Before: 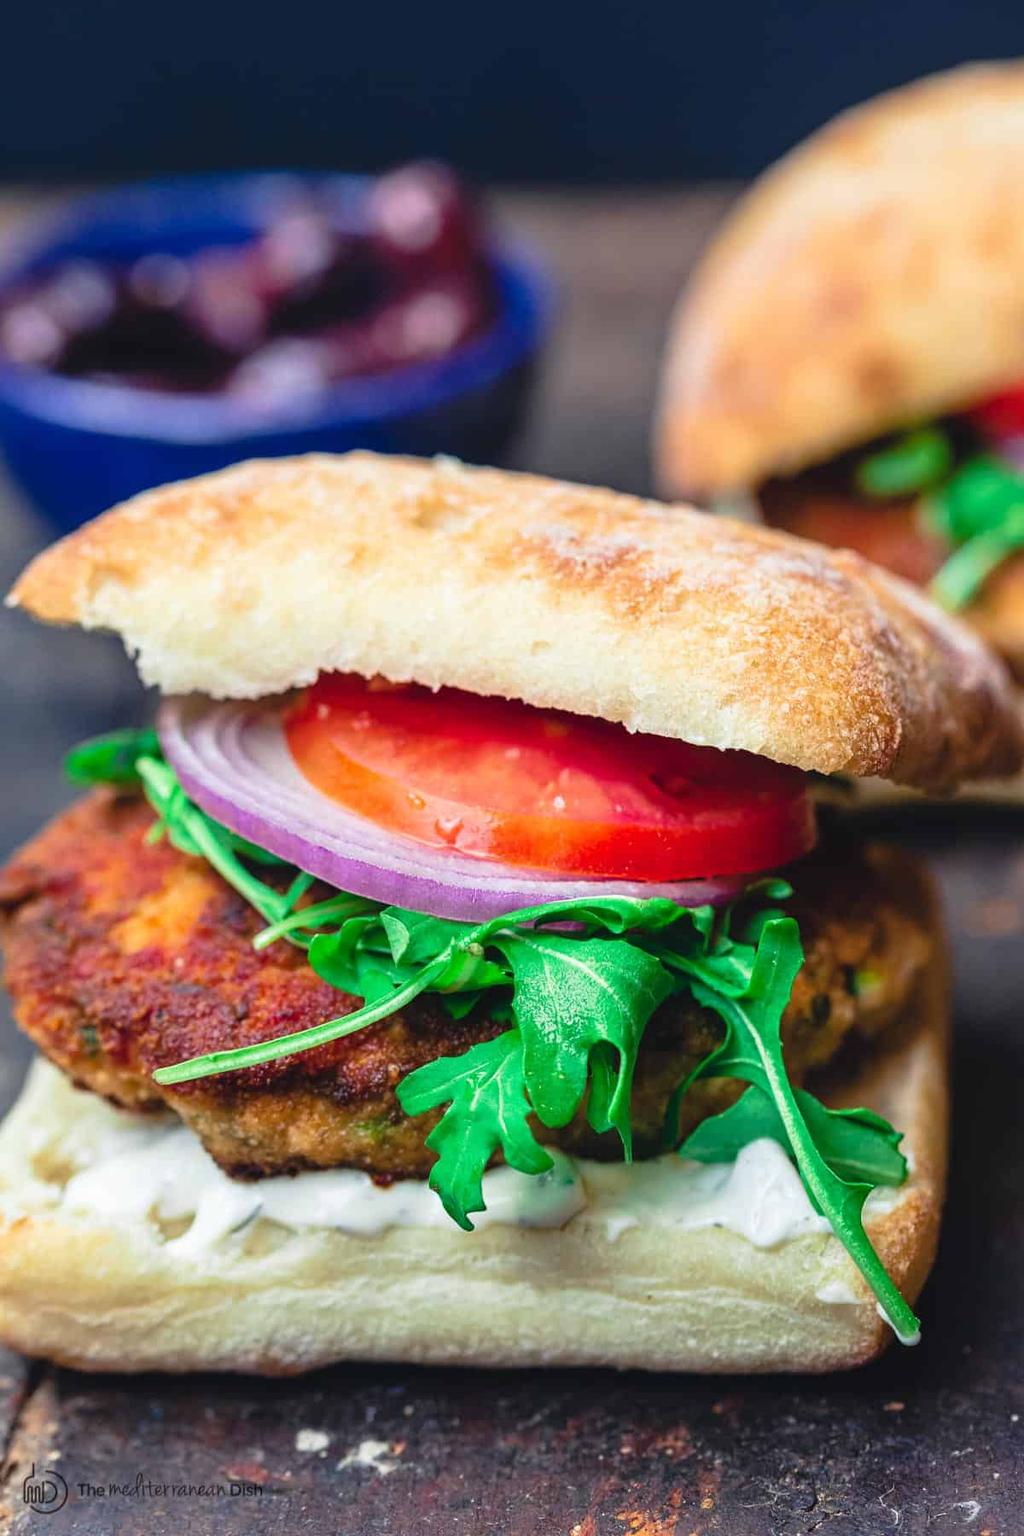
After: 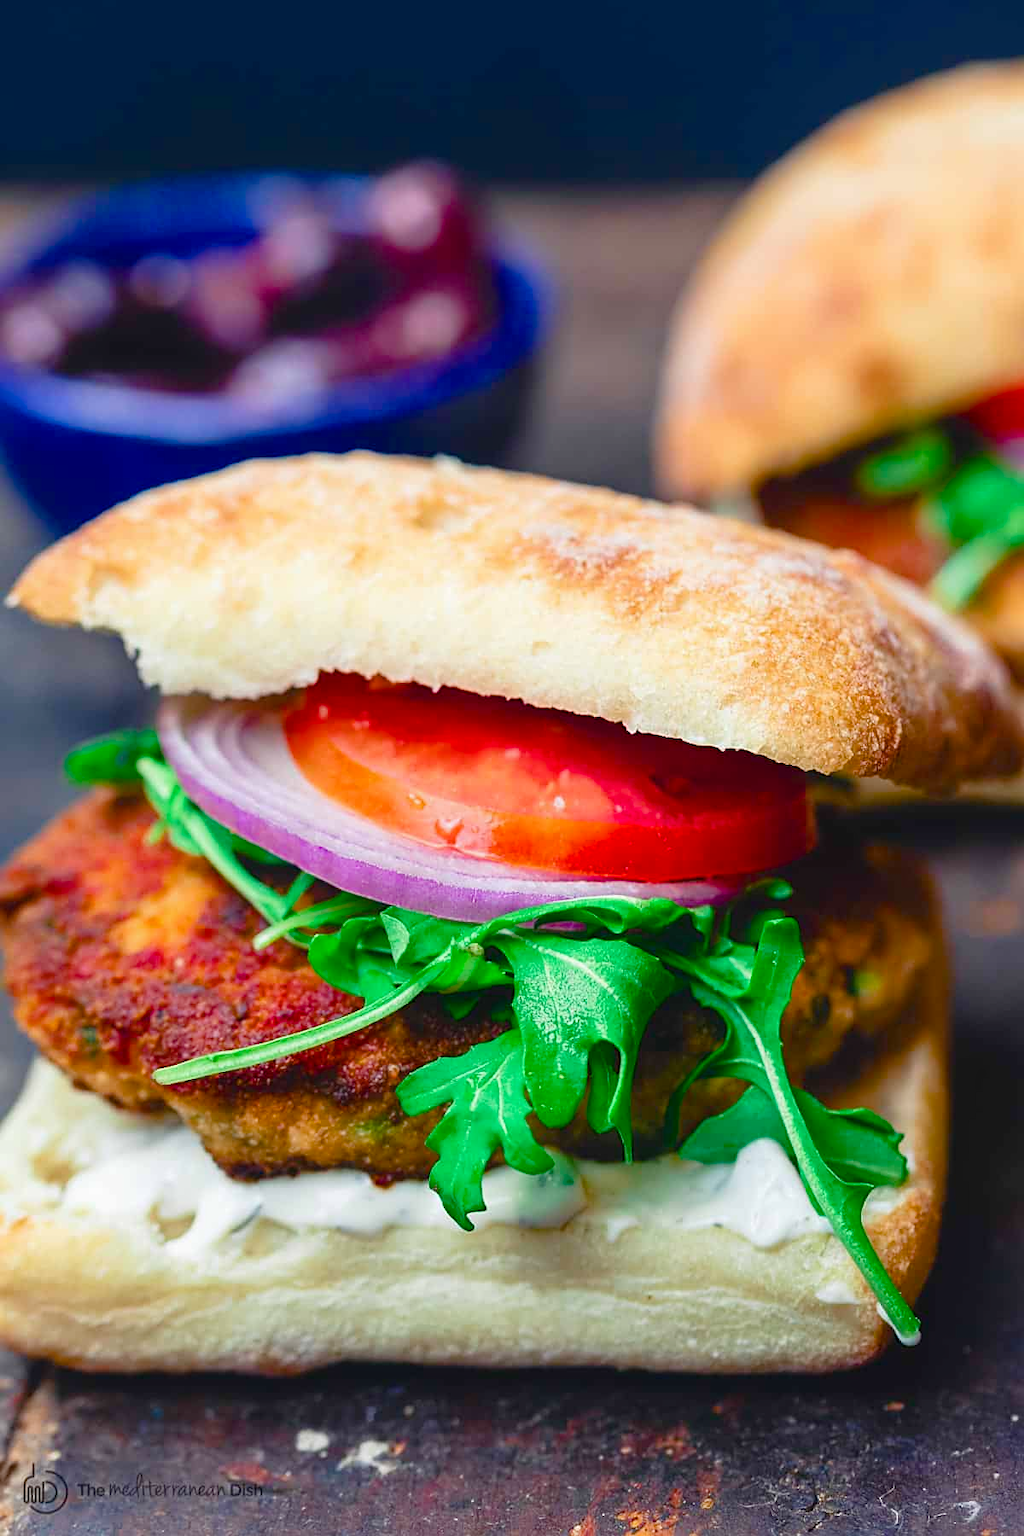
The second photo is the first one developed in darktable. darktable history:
contrast equalizer: octaves 7, y [[0.502, 0.505, 0.512, 0.529, 0.564, 0.588], [0.5 ×6], [0.502, 0.505, 0.512, 0.529, 0.564, 0.588], [0, 0.001, 0.001, 0.004, 0.008, 0.011], [0, 0.001, 0.001, 0.004, 0.008, 0.011]], mix -1
color balance rgb: perceptual saturation grading › global saturation 20%, perceptual saturation grading › highlights -25%, perceptual saturation grading › shadows 50%
sharpen: on, module defaults
